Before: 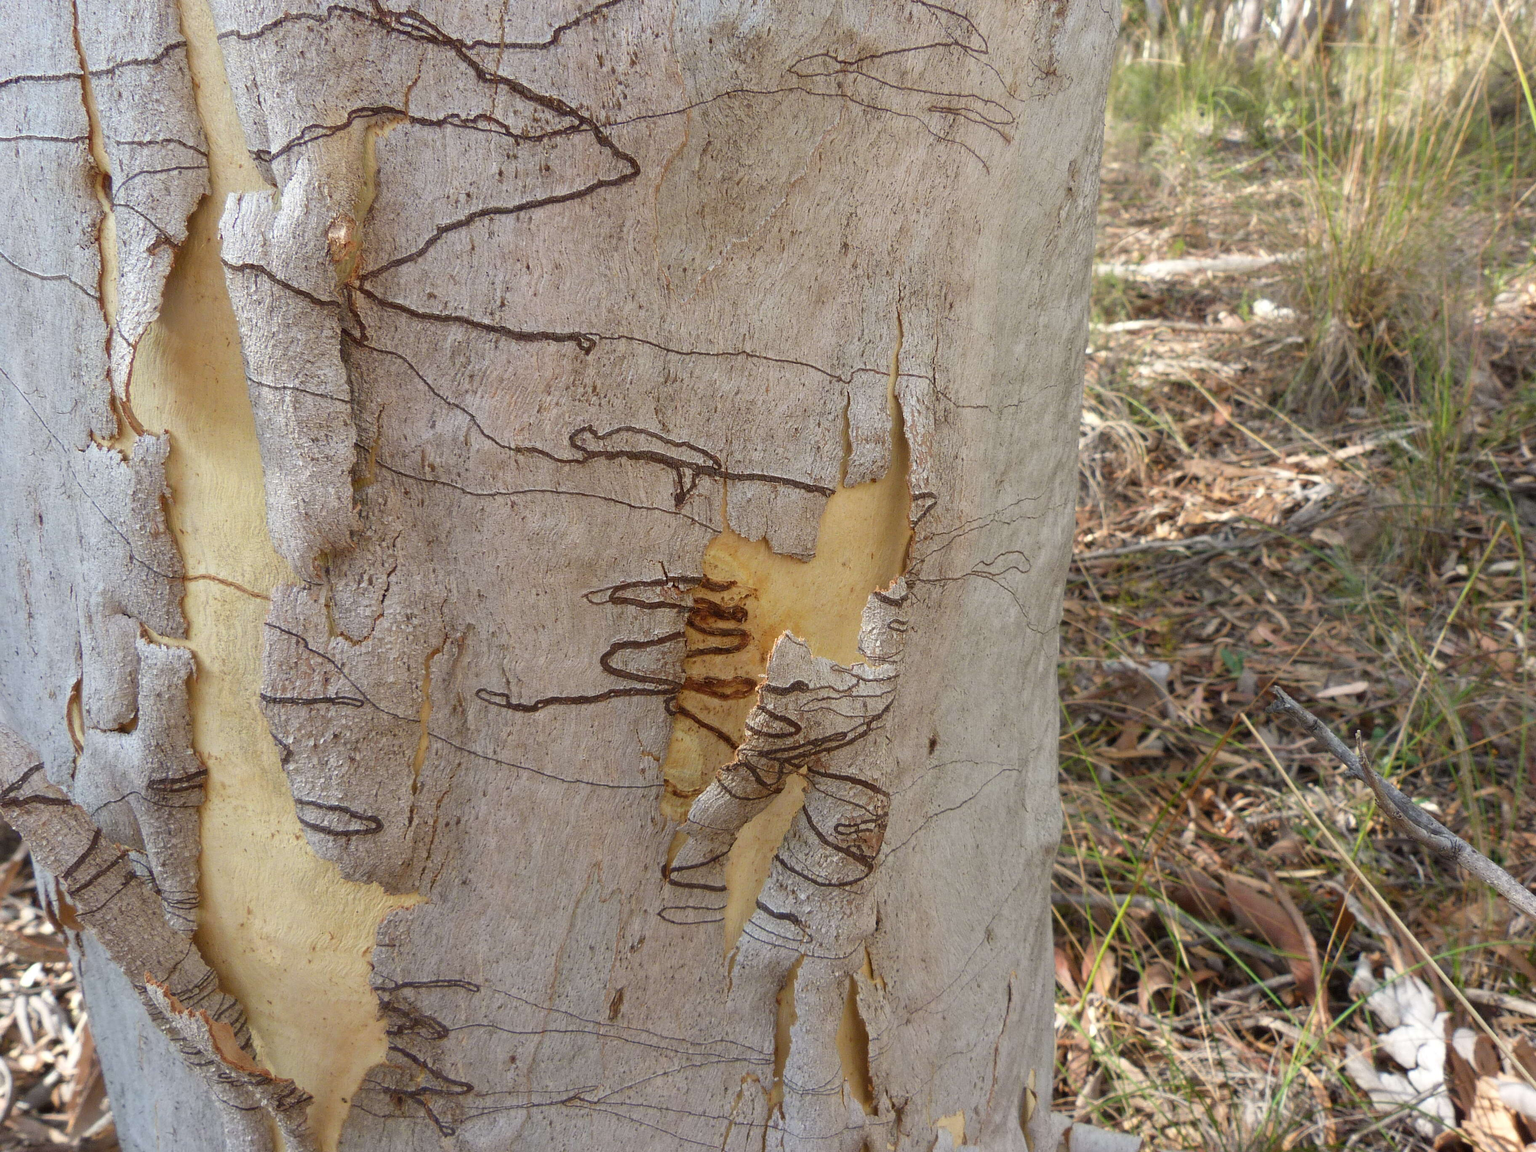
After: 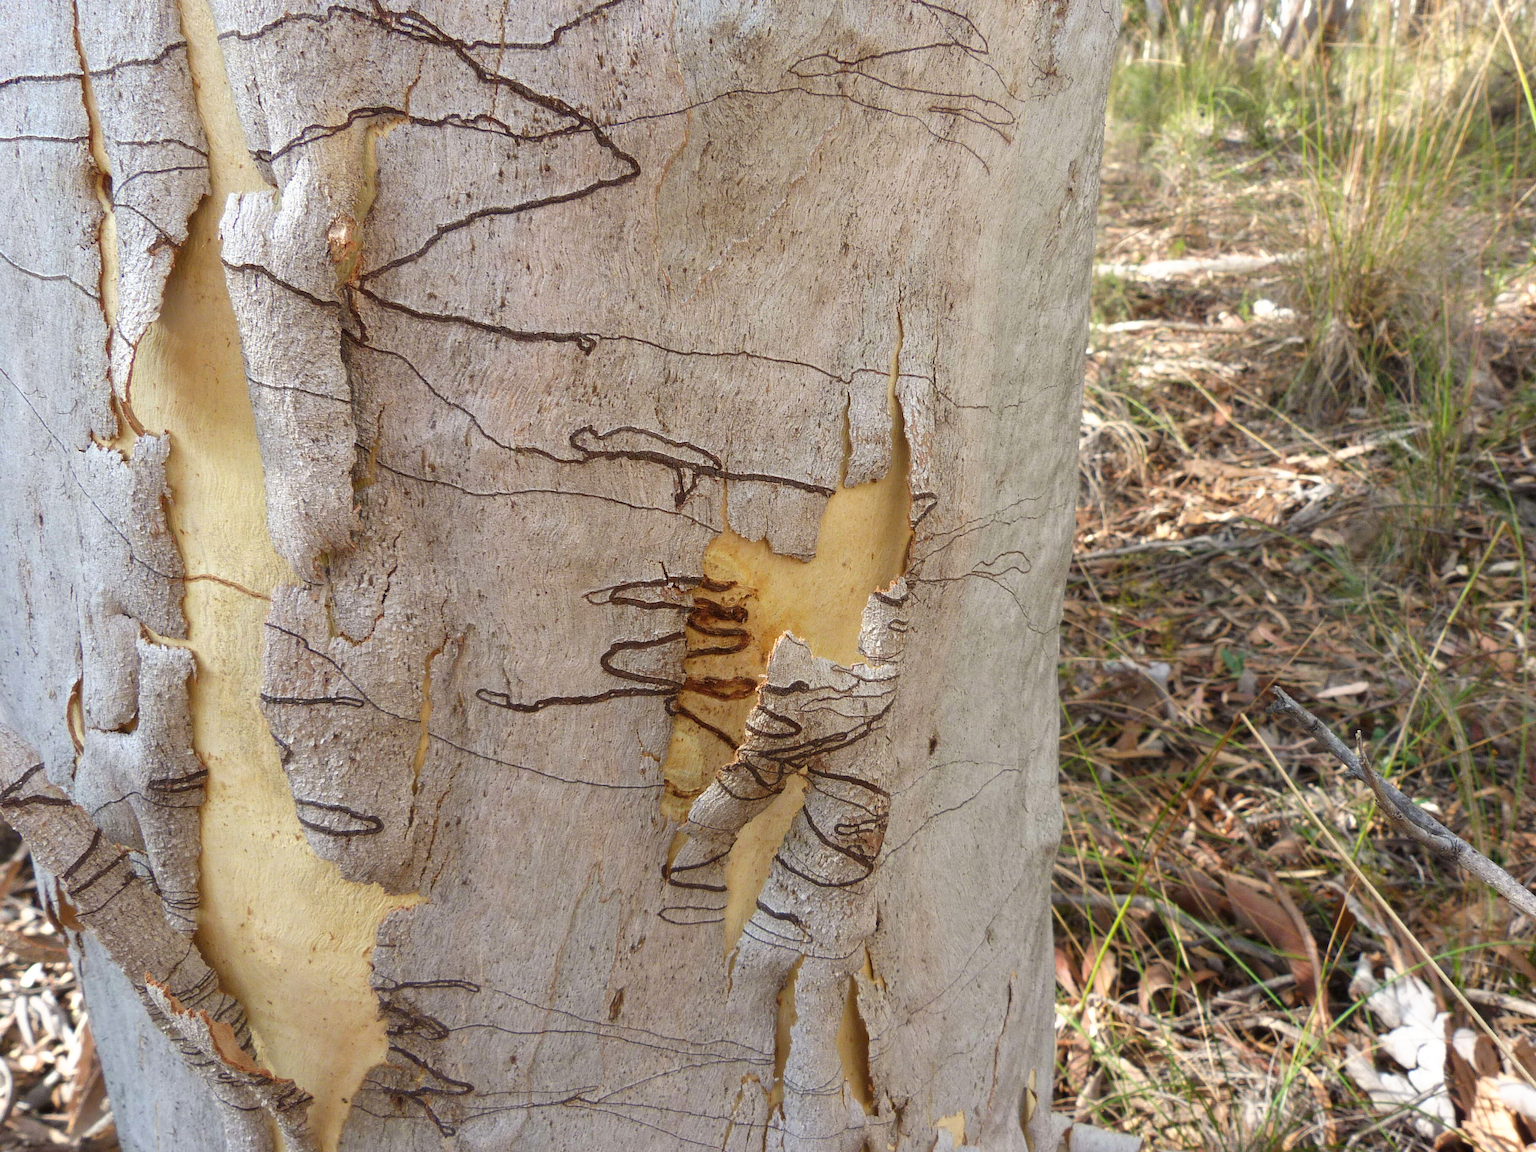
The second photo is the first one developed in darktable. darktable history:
tone curve: curves: ch0 [(0, 0) (0.003, 0.002) (0.011, 0.01) (0.025, 0.022) (0.044, 0.039) (0.069, 0.061) (0.1, 0.088) (0.136, 0.126) (0.177, 0.167) (0.224, 0.211) (0.277, 0.27) (0.335, 0.335) (0.399, 0.407) (0.468, 0.485) (0.543, 0.569) (0.623, 0.659) (0.709, 0.756) (0.801, 0.851) (0.898, 0.961) (1, 1)], preserve colors none
